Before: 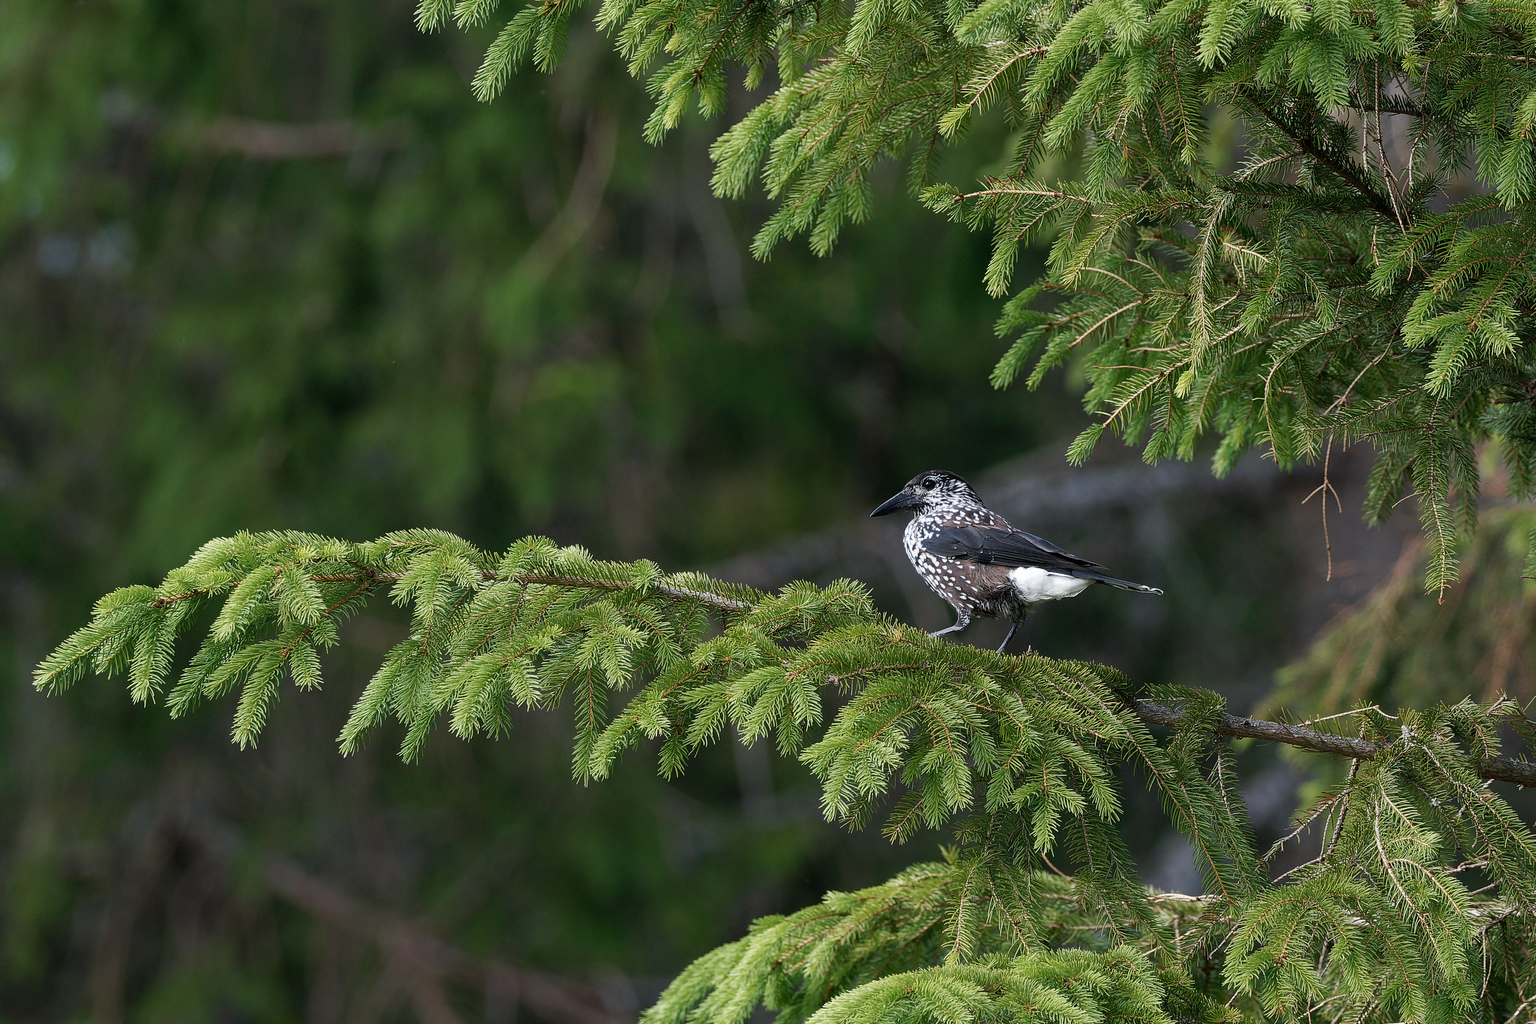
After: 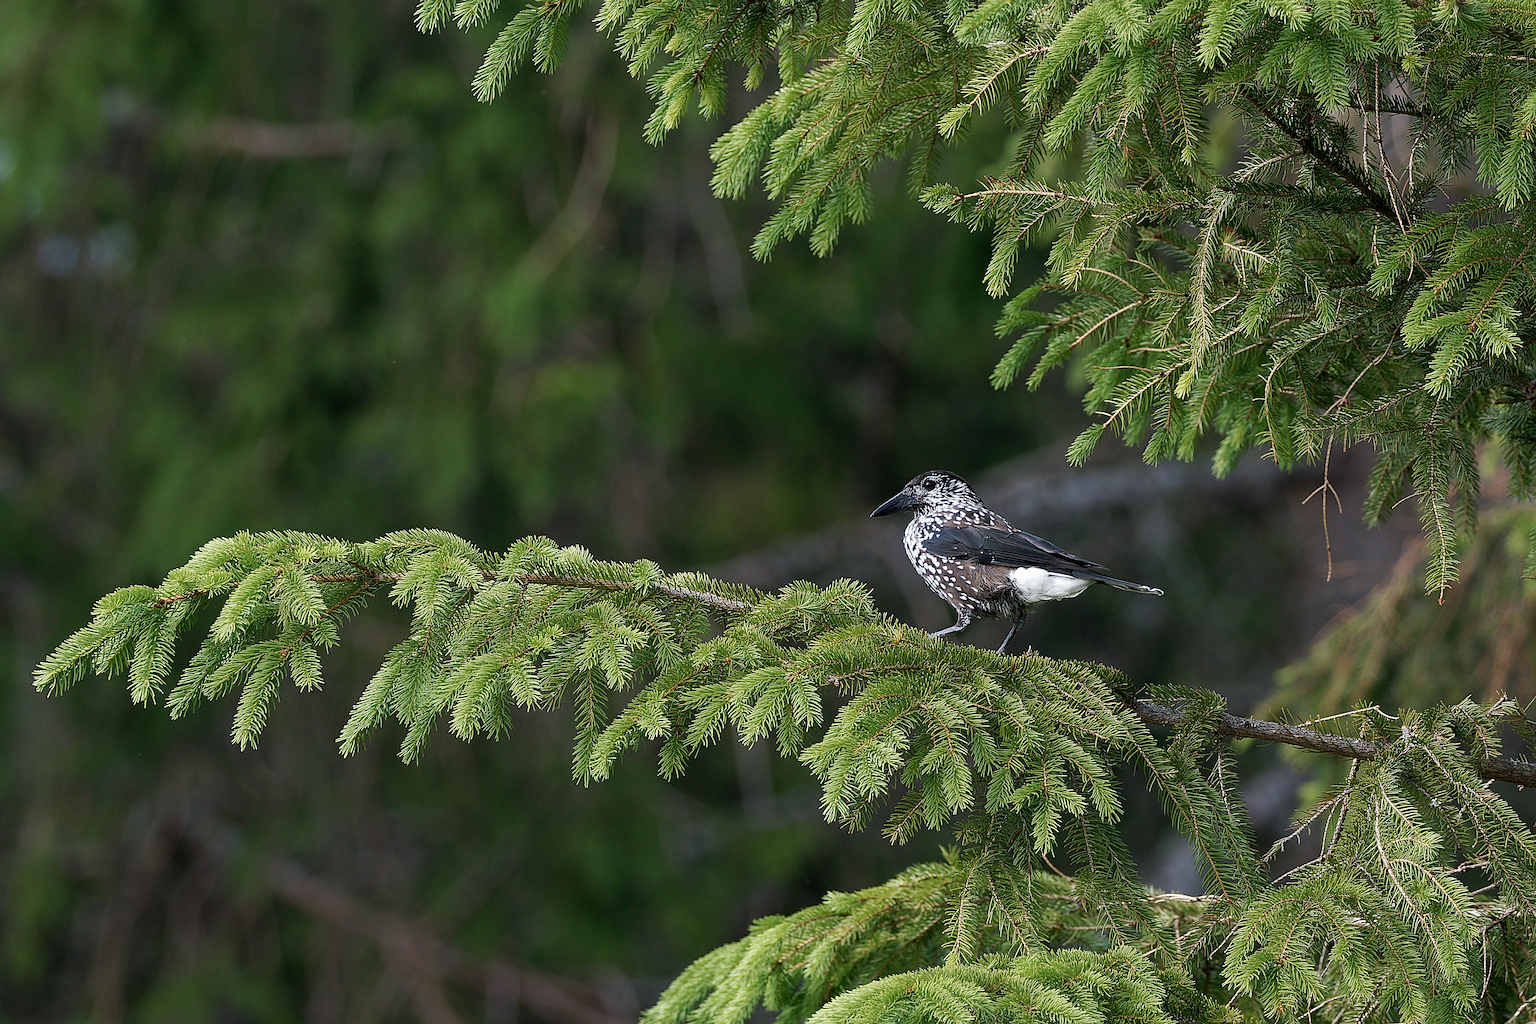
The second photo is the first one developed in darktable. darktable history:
local contrast: mode bilateral grid, contrast 11, coarseness 24, detail 111%, midtone range 0.2
sharpen: radius 2.527, amount 0.334
